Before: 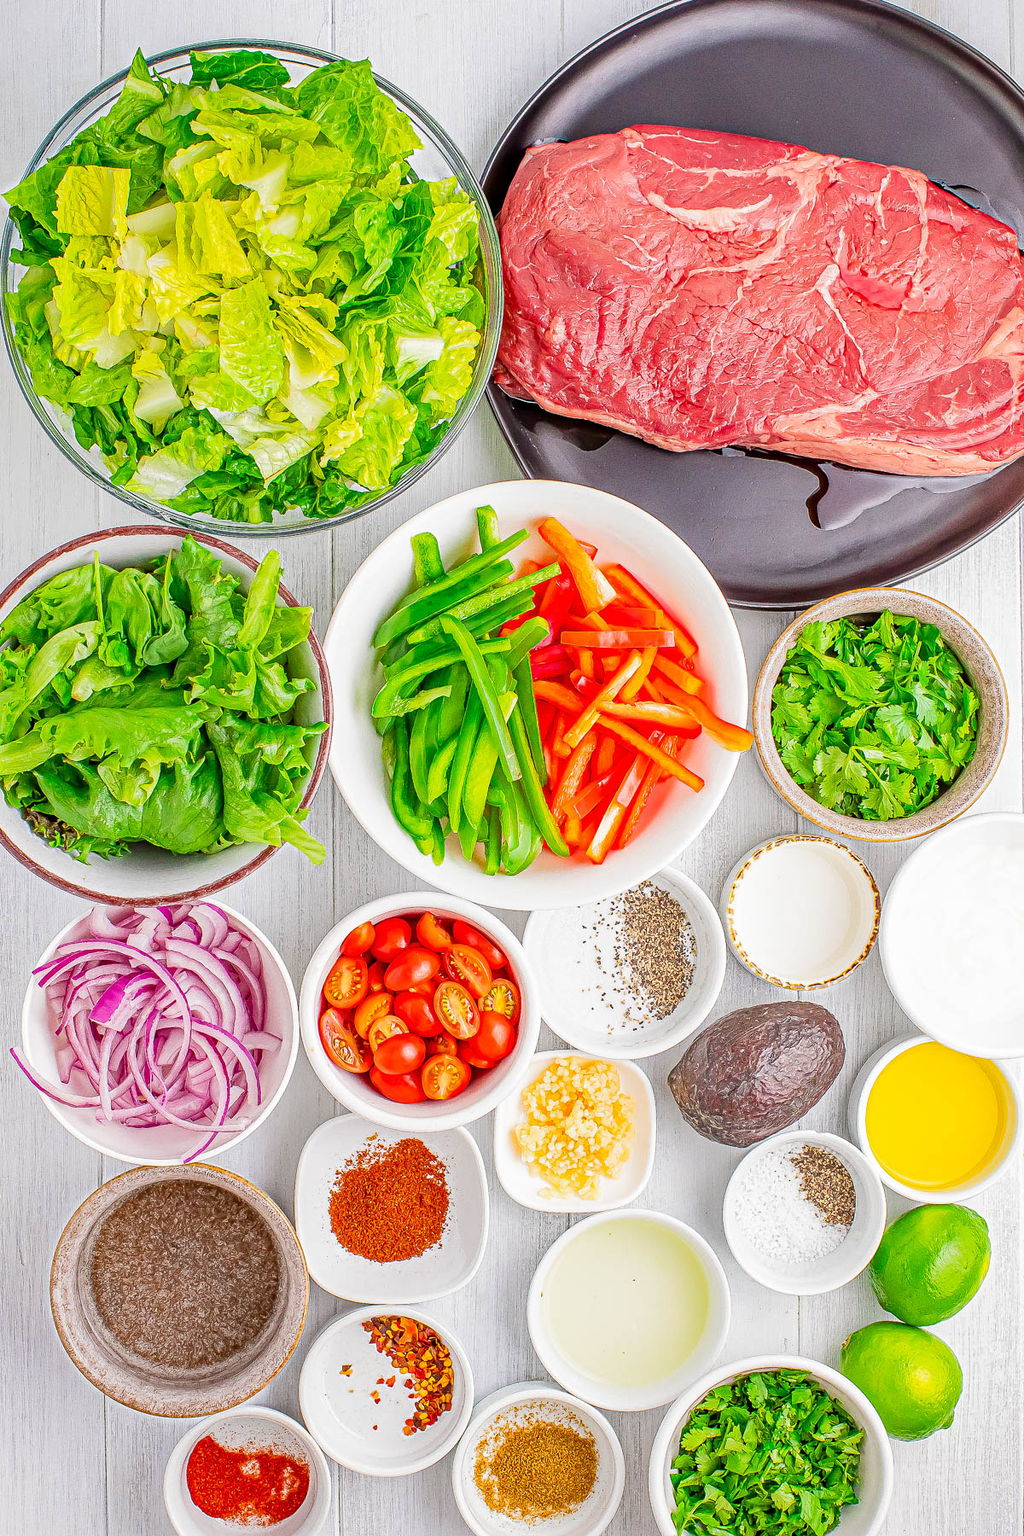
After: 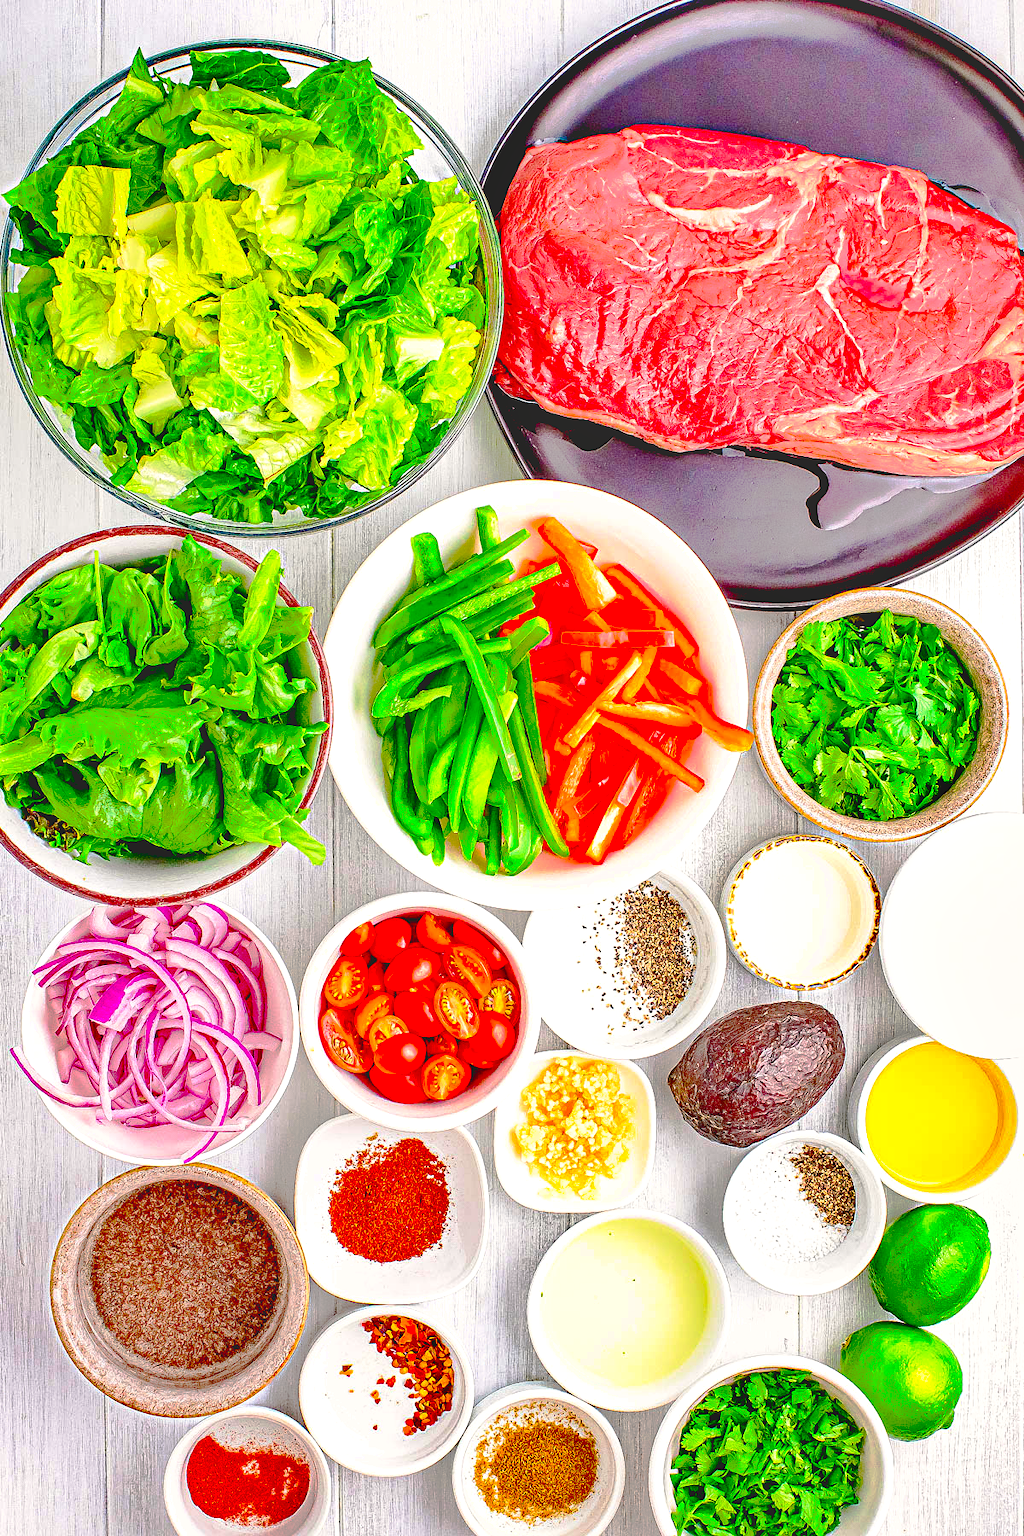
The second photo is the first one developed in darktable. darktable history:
color correction: highlights a* 0.847, highlights b* 2.83, saturation 1.07
contrast brightness saturation: saturation 0.489
shadows and highlights: soften with gaussian
base curve: curves: ch0 [(0.065, 0.026) (0.236, 0.358) (0.53, 0.546) (0.777, 0.841) (0.924, 0.992)], preserve colors none
exposure: black level correction 0.001, exposure 0.297 EV, compensate exposure bias true, compensate highlight preservation false
